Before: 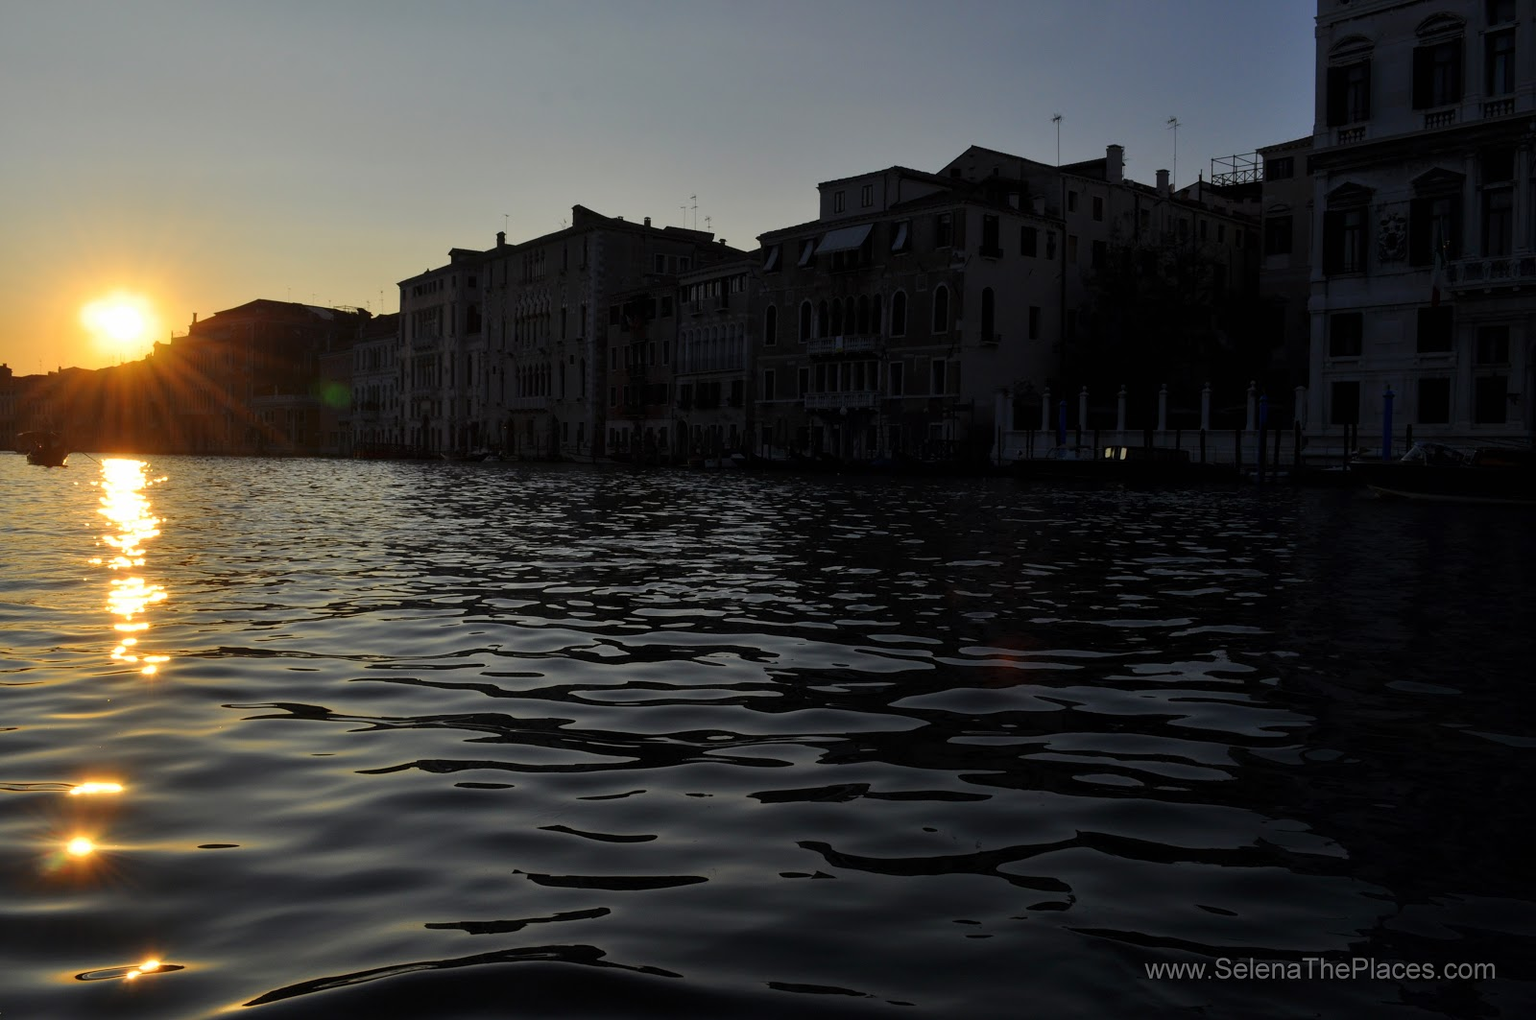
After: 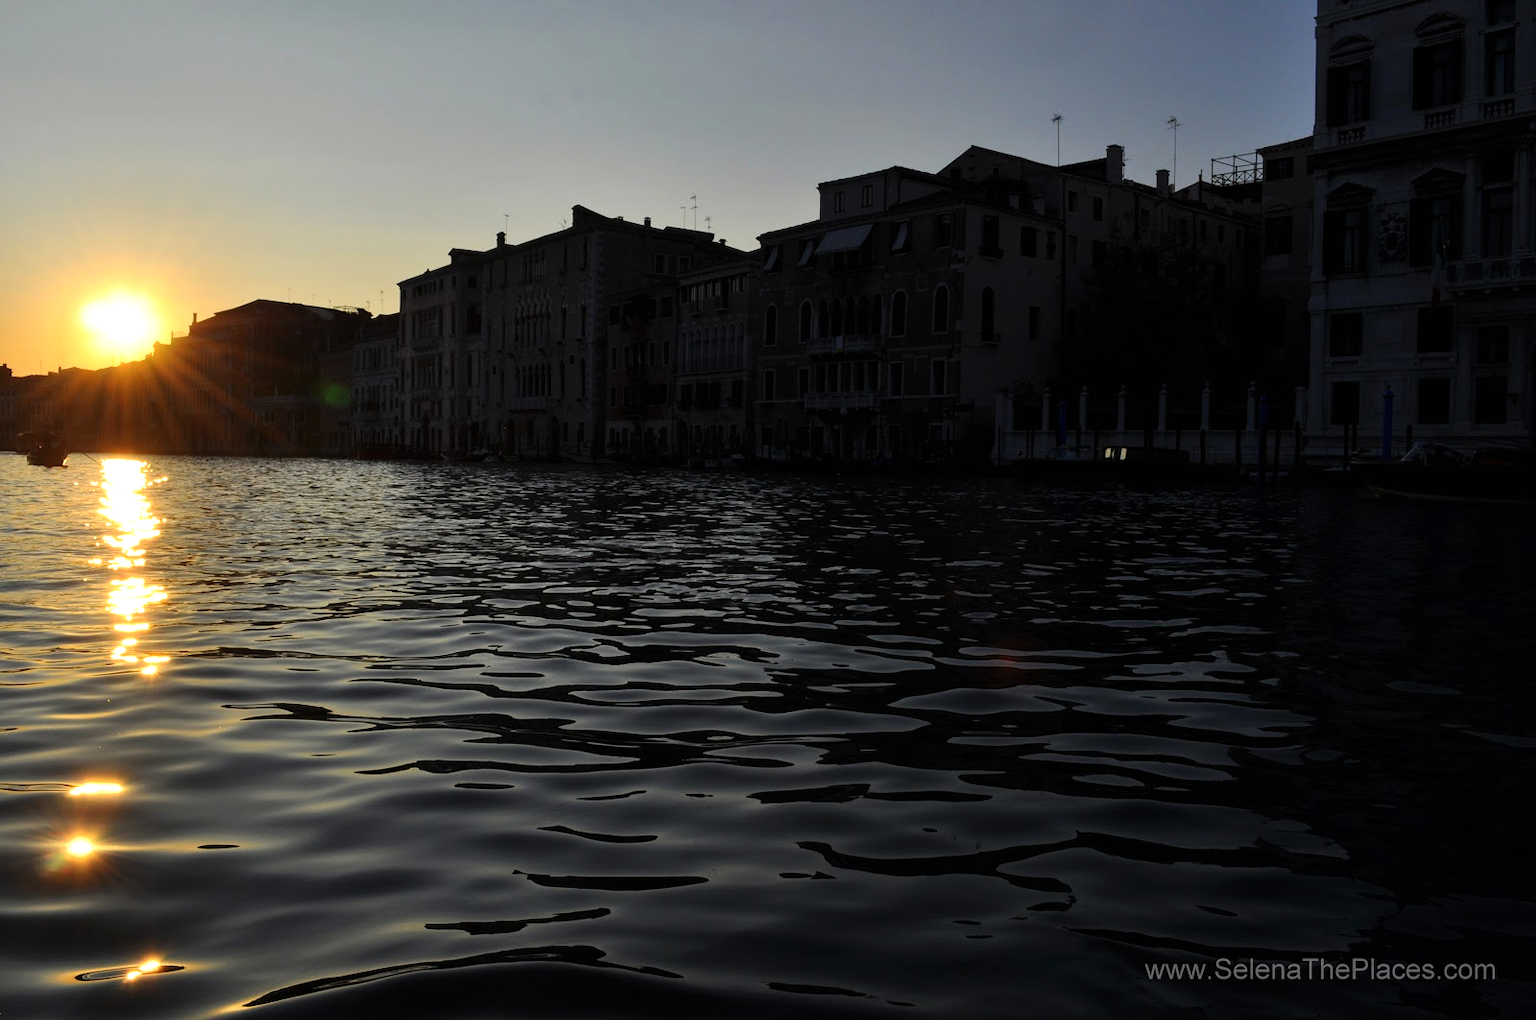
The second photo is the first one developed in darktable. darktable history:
tone equalizer: -8 EV -0.386 EV, -7 EV -0.409 EV, -6 EV -0.313 EV, -5 EV -0.206 EV, -3 EV 0.207 EV, -2 EV 0.355 EV, -1 EV 0.376 EV, +0 EV 0.444 EV, edges refinement/feathering 500, mask exposure compensation -1.57 EV, preserve details no
